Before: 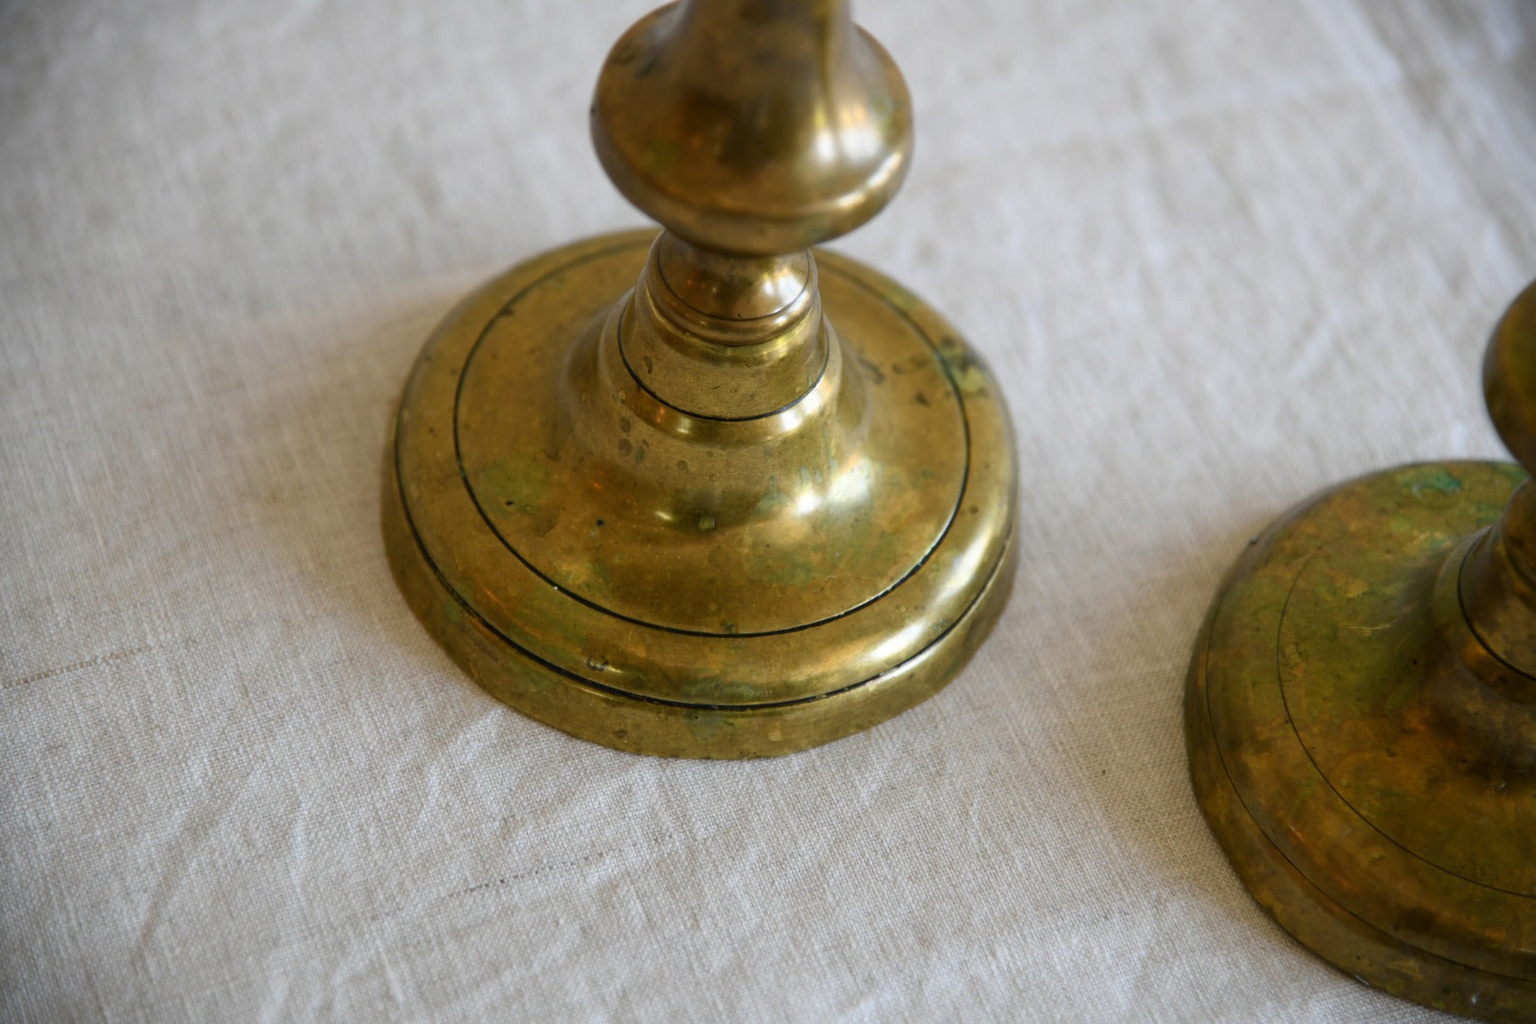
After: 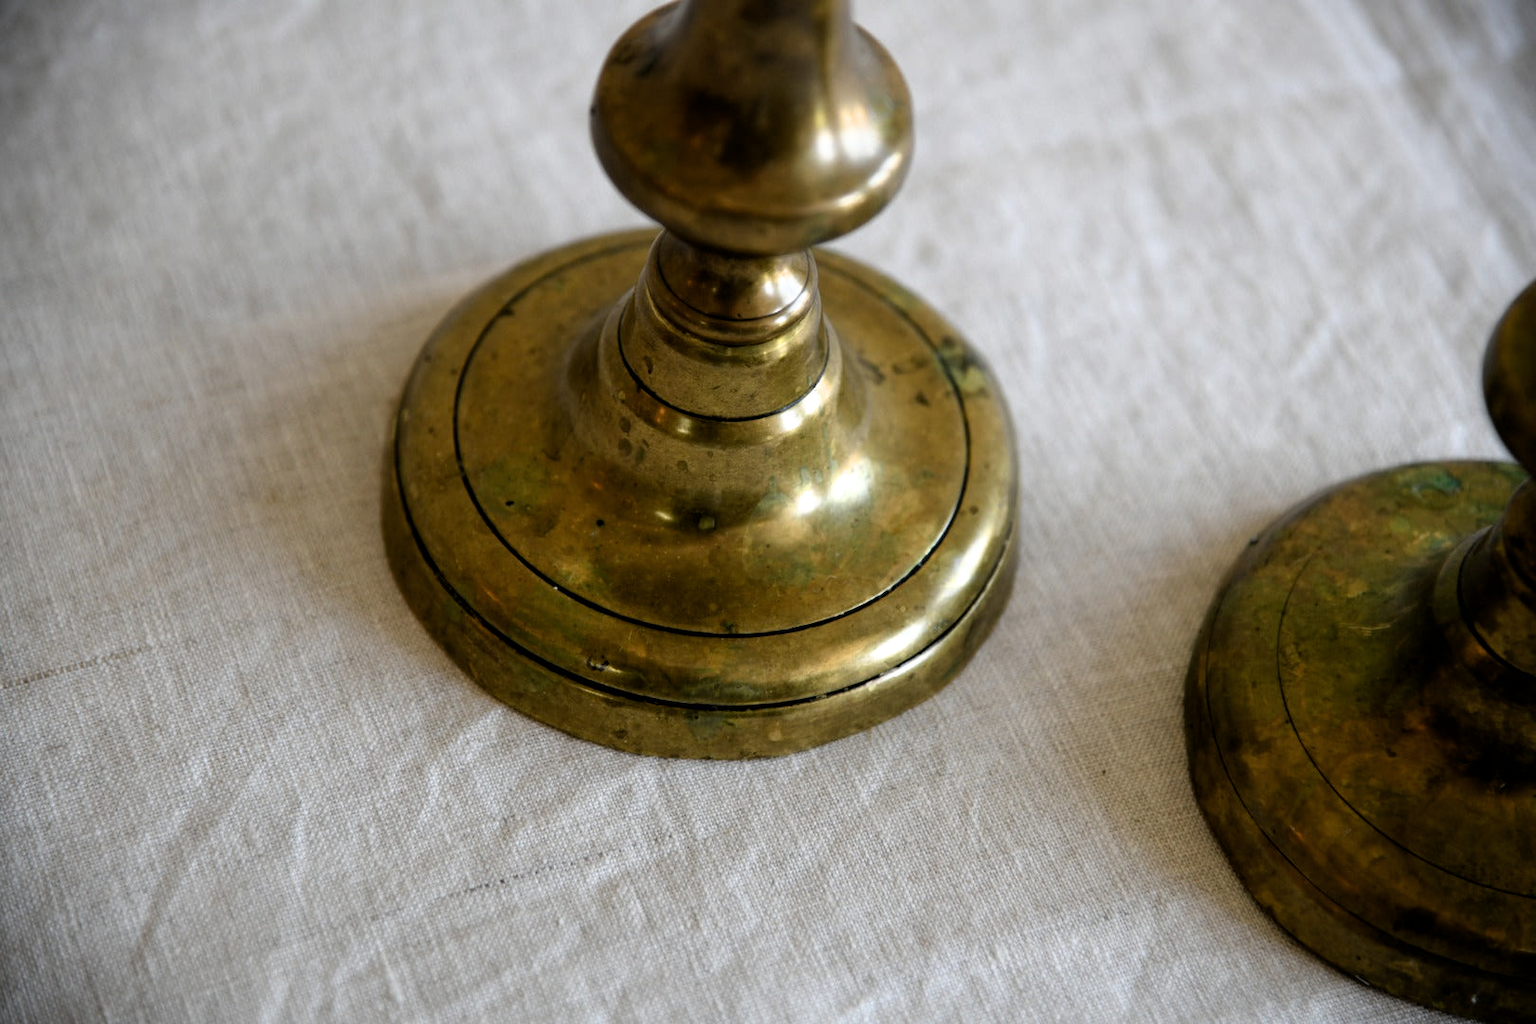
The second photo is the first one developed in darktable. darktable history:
color correction: highlights b* 0.058, saturation 0.98
exposure: black level correction 0.006, exposure -0.224 EV, compensate highlight preservation false
filmic rgb: black relative exposure -8.18 EV, white relative exposure 2.2 EV, threshold 2.94 EV, target white luminance 99.995%, hardness 7.08, latitude 74.8%, contrast 1.325, highlights saturation mix -1.54%, shadows ↔ highlights balance 30.42%, color science v6 (2022), iterations of high-quality reconstruction 0, enable highlight reconstruction true
